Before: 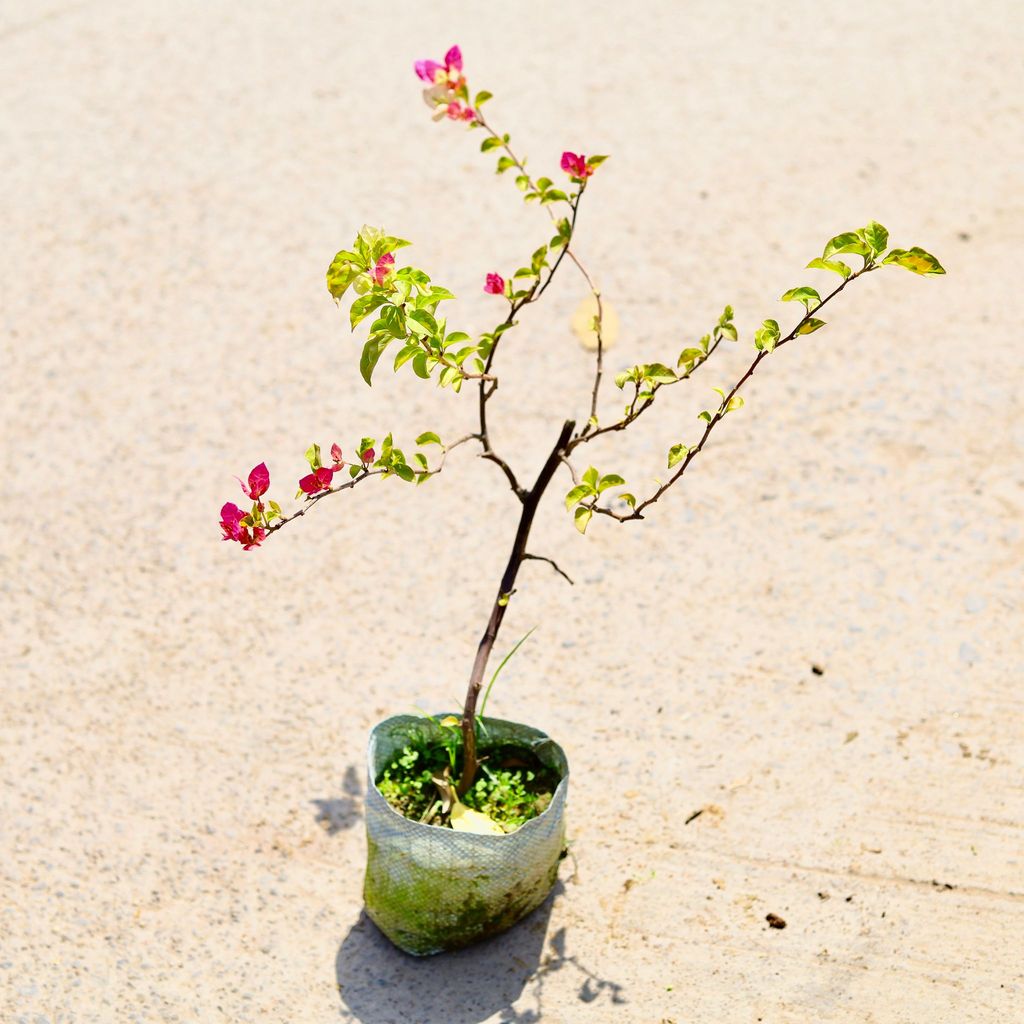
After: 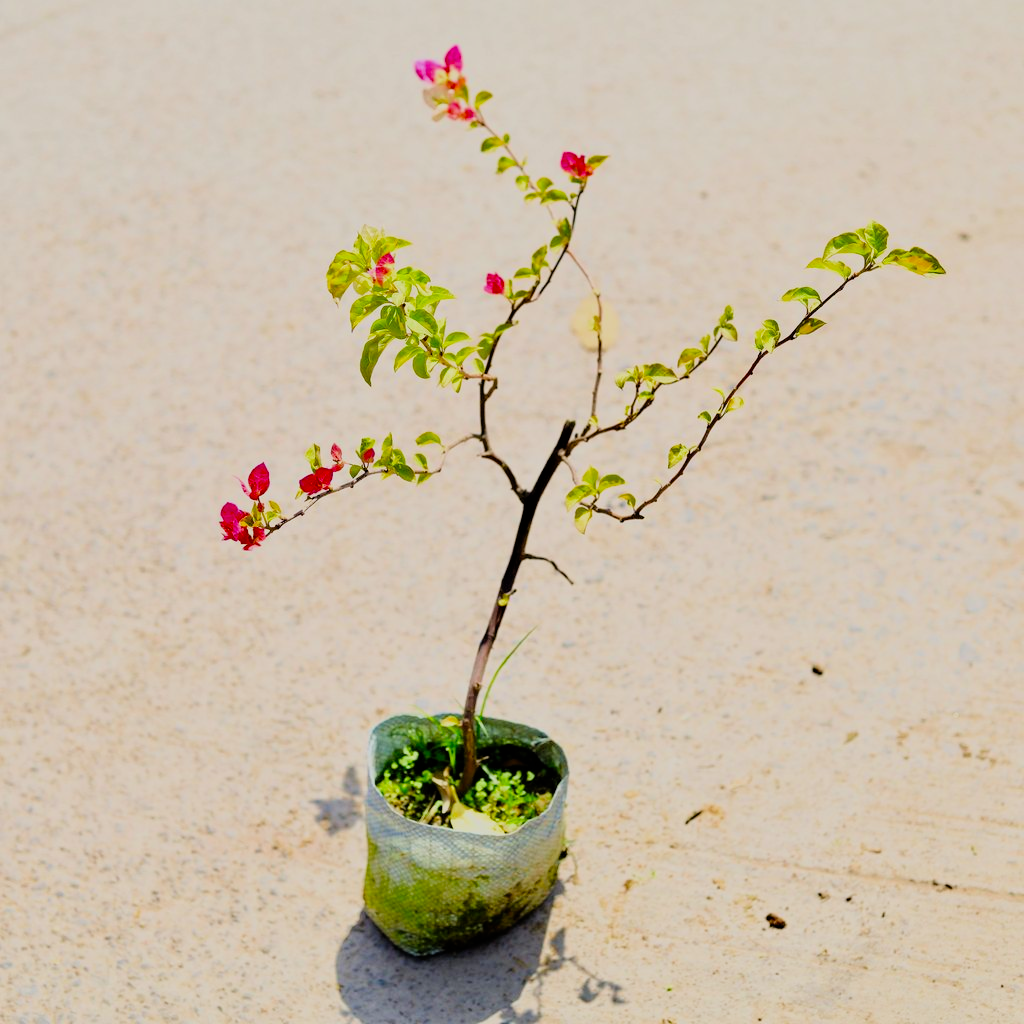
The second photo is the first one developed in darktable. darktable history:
tone equalizer: edges refinement/feathering 500, mask exposure compensation -1.57 EV, preserve details no
filmic rgb: black relative exposure -7.73 EV, white relative exposure 4.46 EV, hardness 3.75, latitude 37.73%, contrast 0.969, highlights saturation mix 9.53%, shadows ↔ highlights balance 4.8%, color science v4 (2020)
